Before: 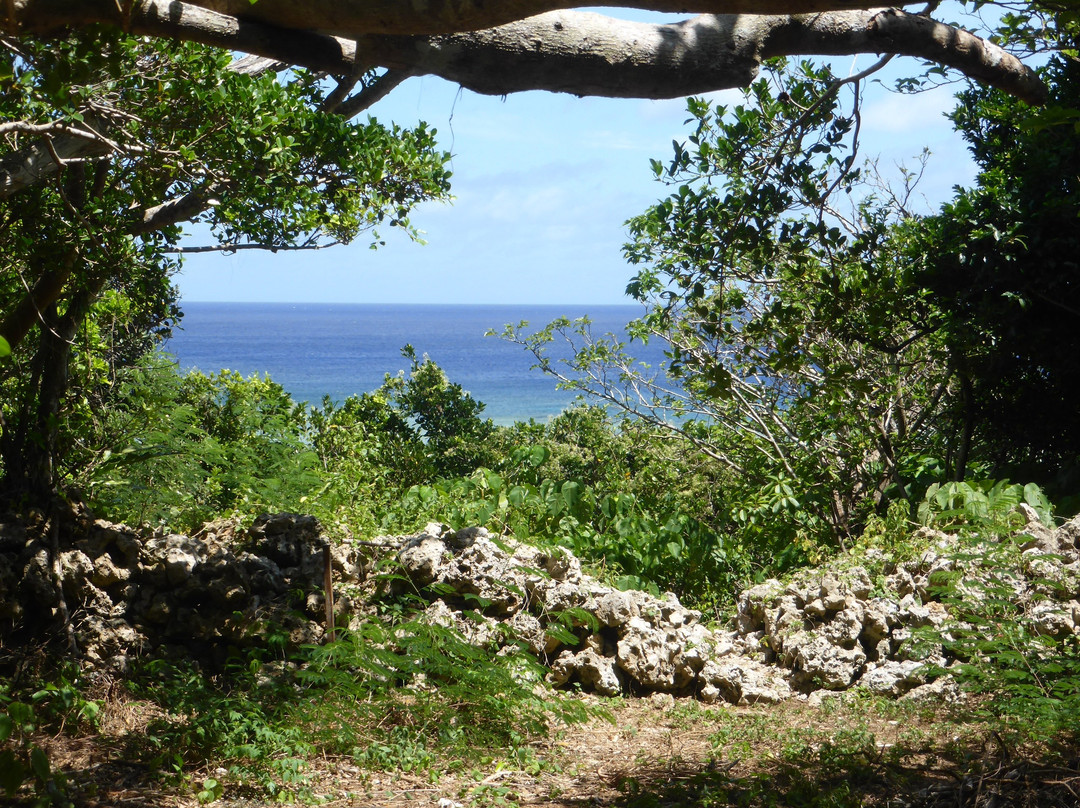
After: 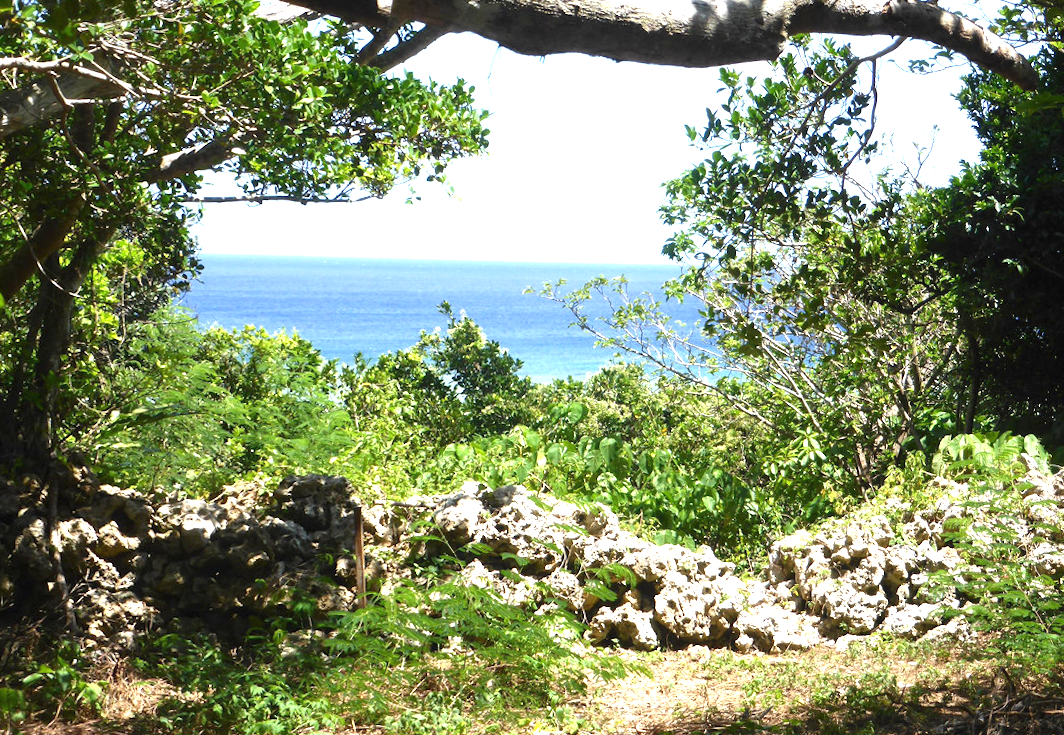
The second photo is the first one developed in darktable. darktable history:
exposure: black level correction 0, exposure 1.2 EV, compensate highlight preservation false
rotate and perspective: rotation -0.013°, lens shift (vertical) -0.027, lens shift (horizontal) 0.178, crop left 0.016, crop right 0.989, crop top 0.082, crop bottom 0.918
